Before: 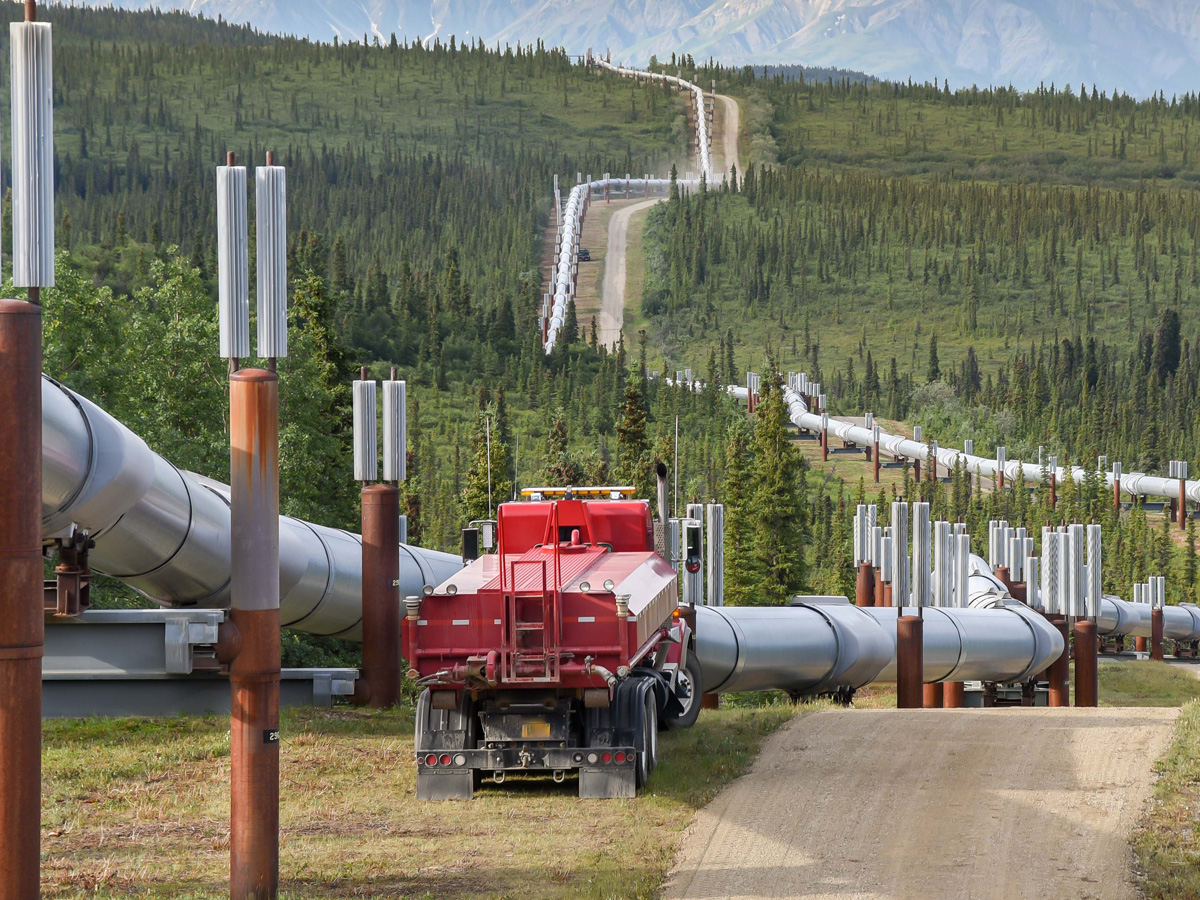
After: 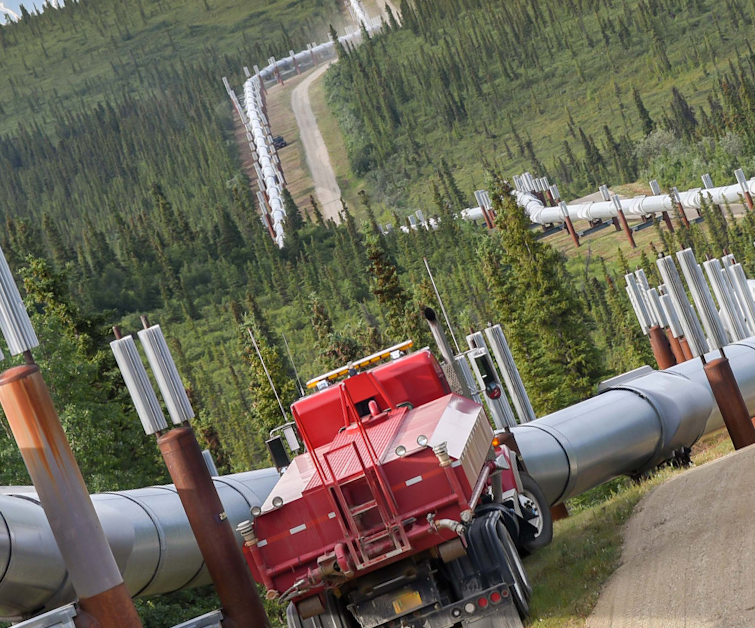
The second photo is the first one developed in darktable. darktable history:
crop and rotate: angle 21.29°, left 6.967%, right 3.886%, bottom 1.116%
